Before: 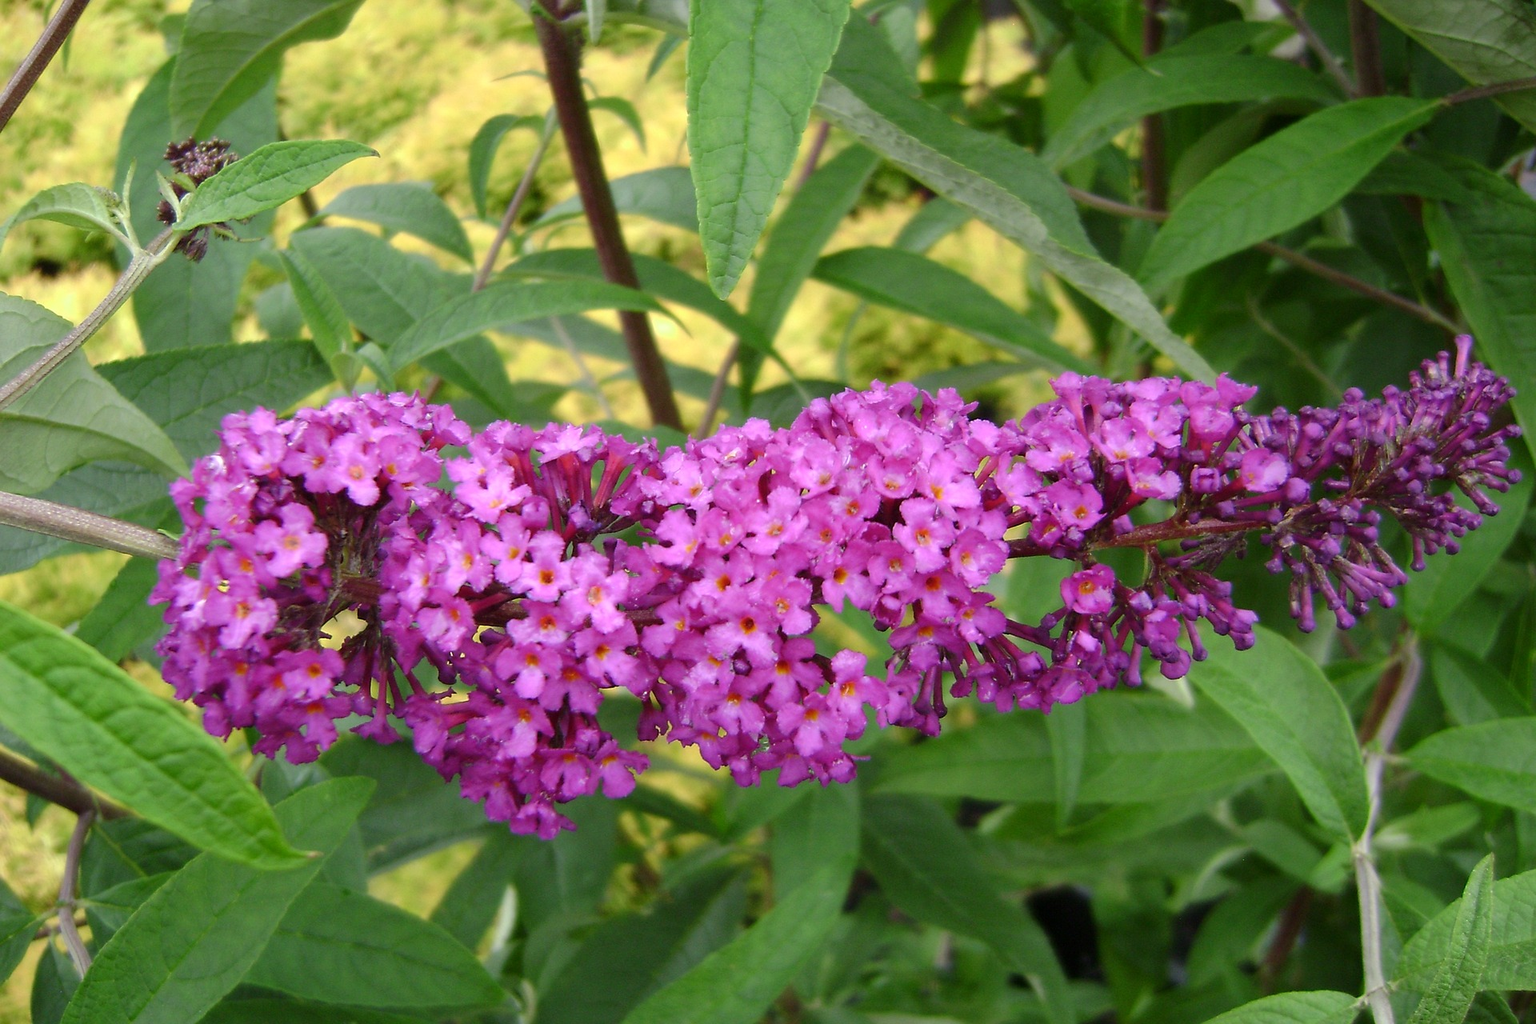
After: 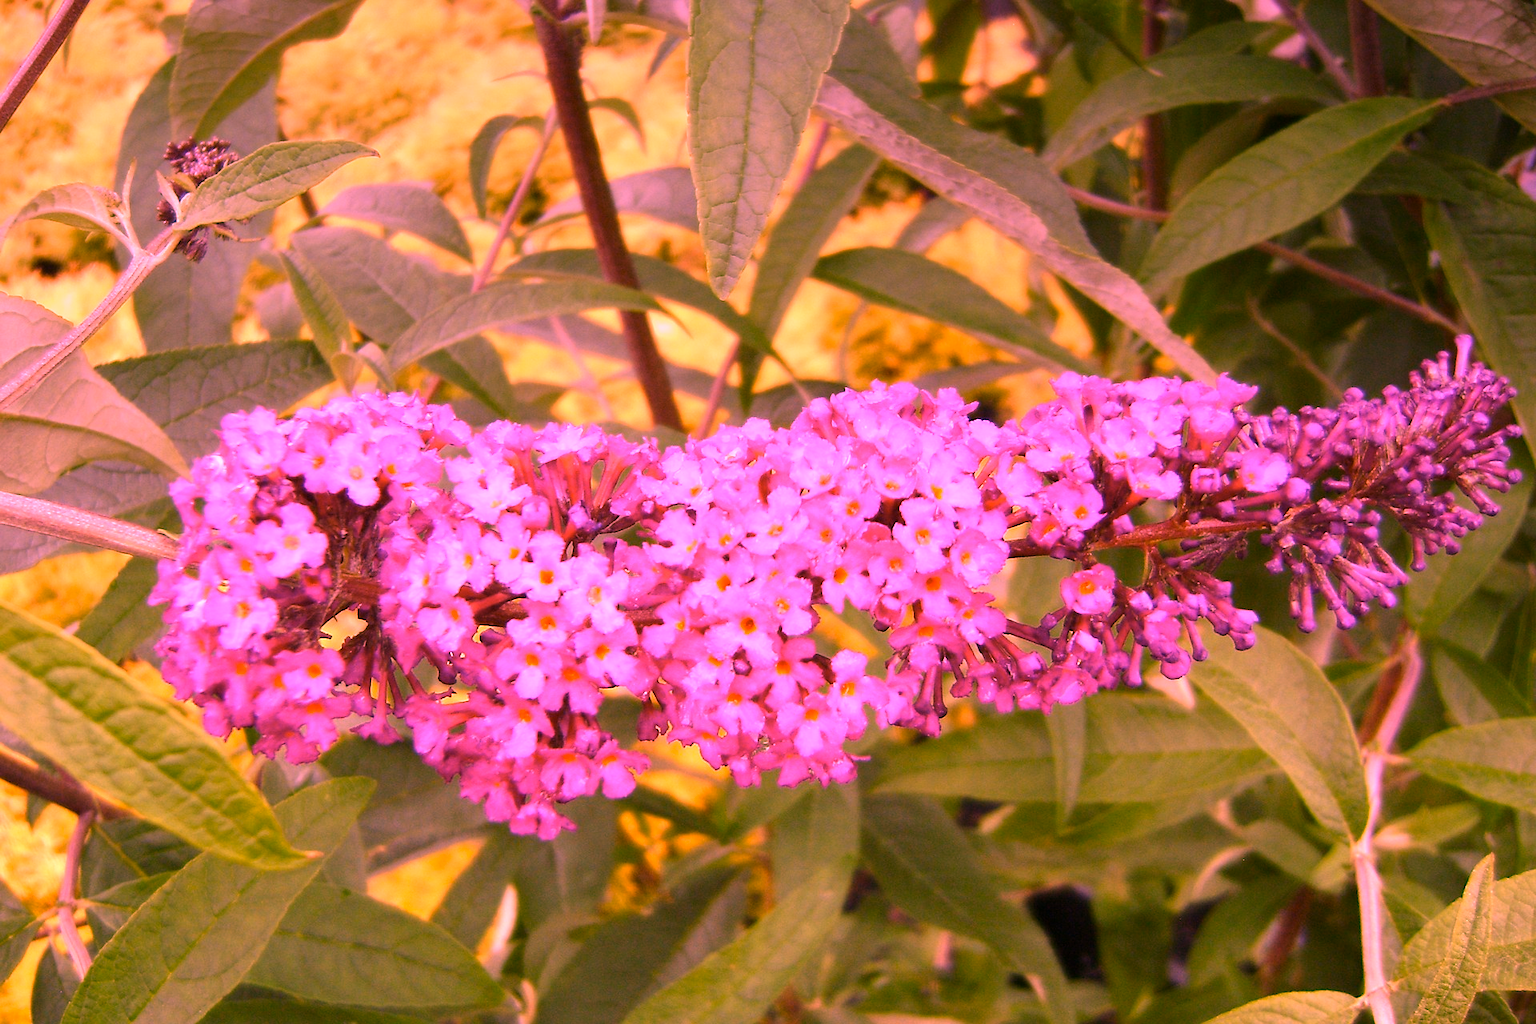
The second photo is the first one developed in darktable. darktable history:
white balance: red 2.207, blue 1.293
color contrast: green-magenta contrast 0.85, blue-yellow contrast 1.25, unbound 0
graduated density: hue 238.83°, saturation 50%
